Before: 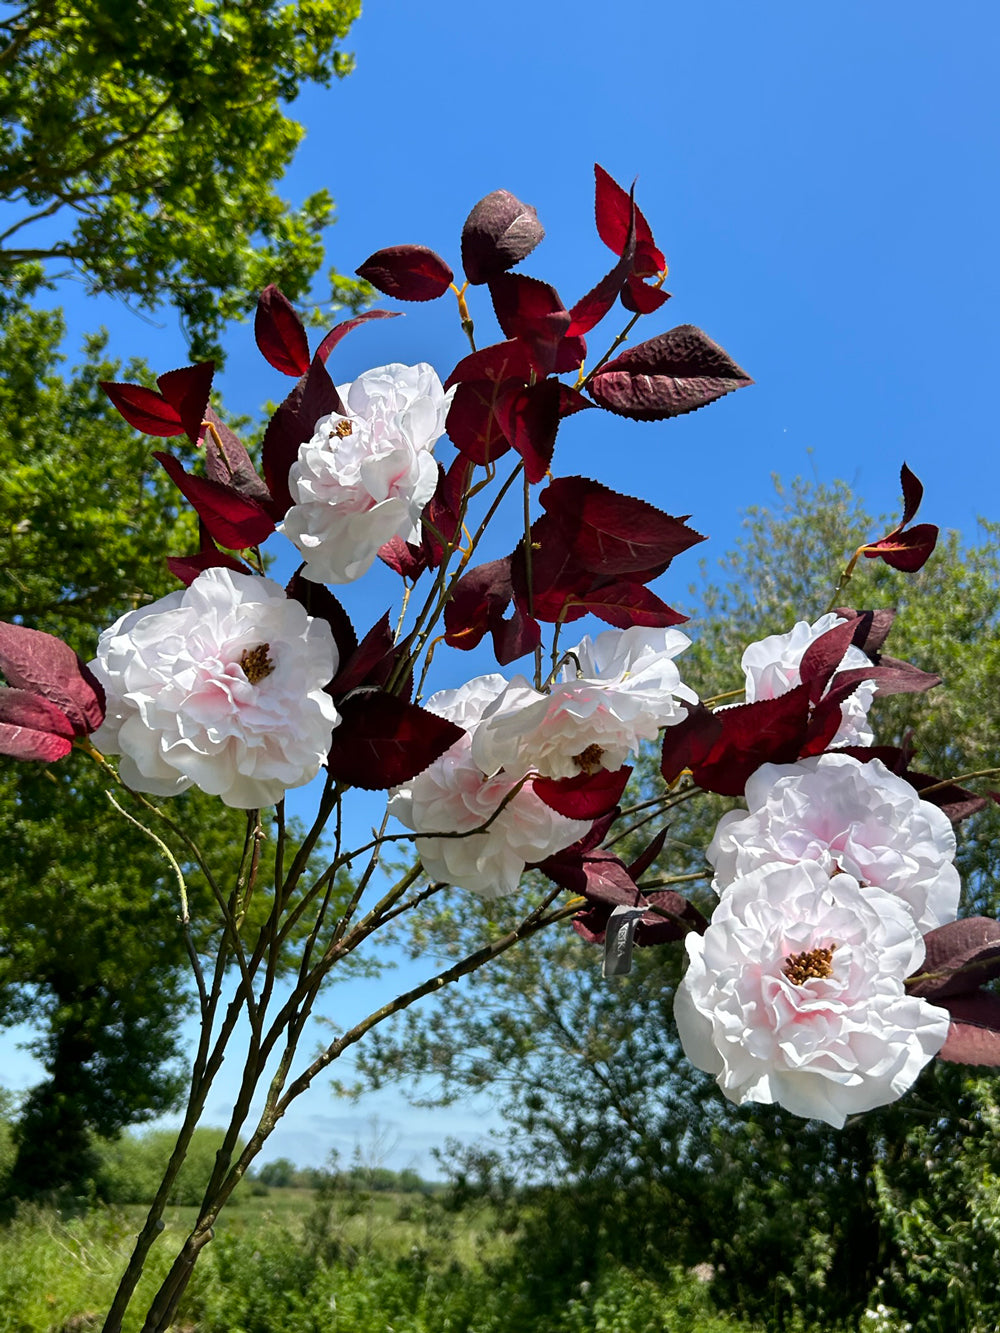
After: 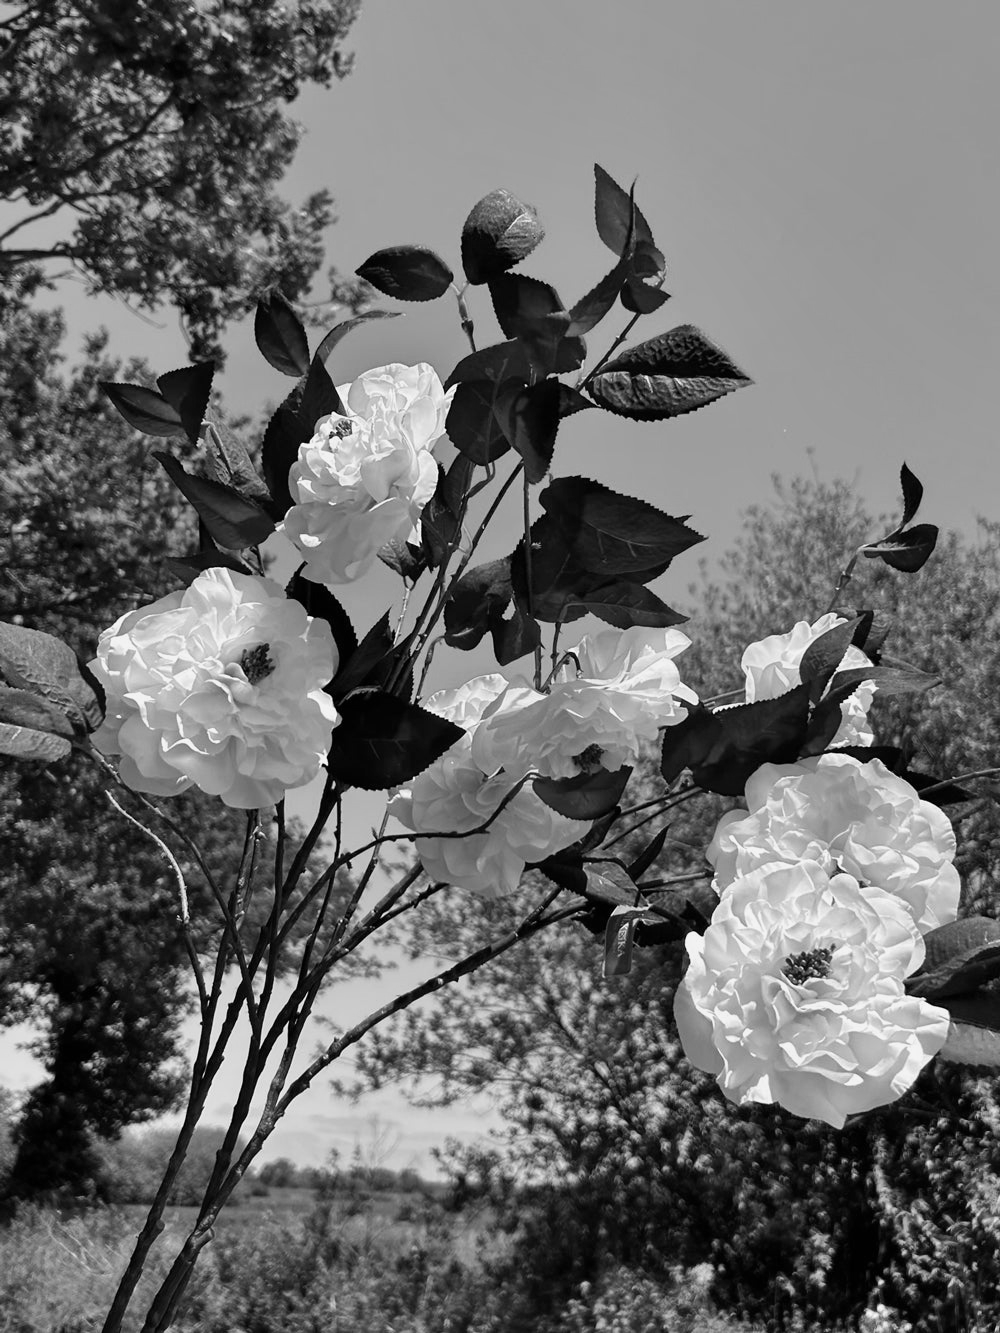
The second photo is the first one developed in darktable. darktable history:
shadows and highlights: low approximation 0.01, soften with gaussian
color calibration: output gray [0.267, 0.423, 0.261, 0], illuminant same as pipeline (D50), adaptation XYZ, x 0.345, y 0.358, temperature 5009.06 K
